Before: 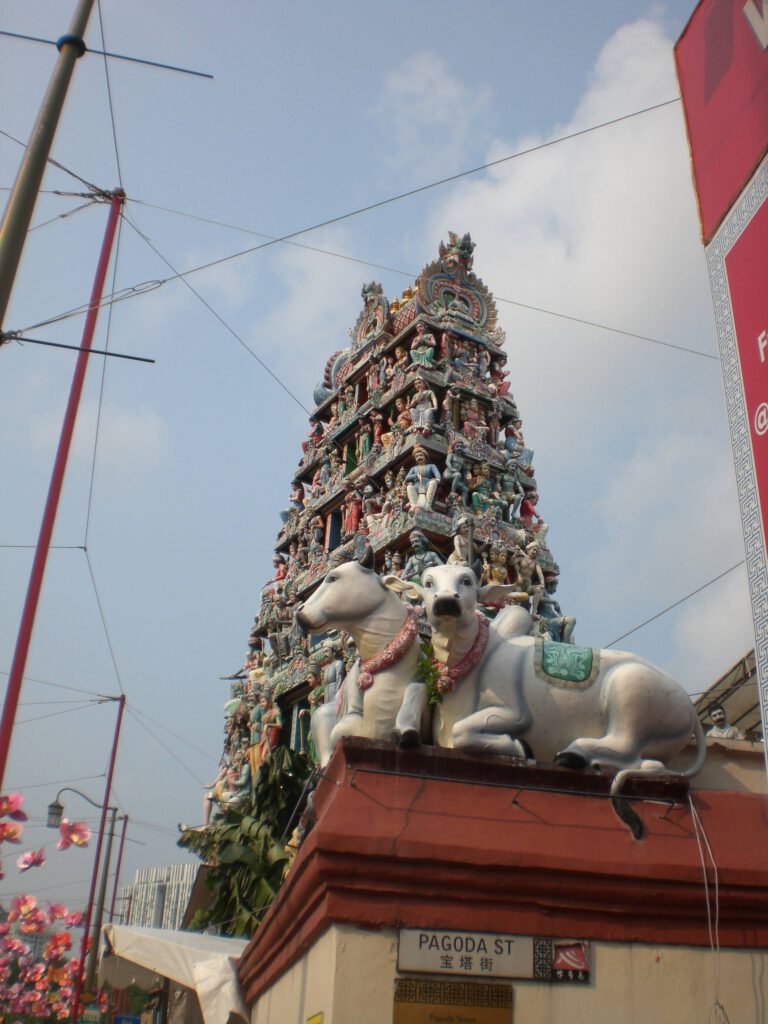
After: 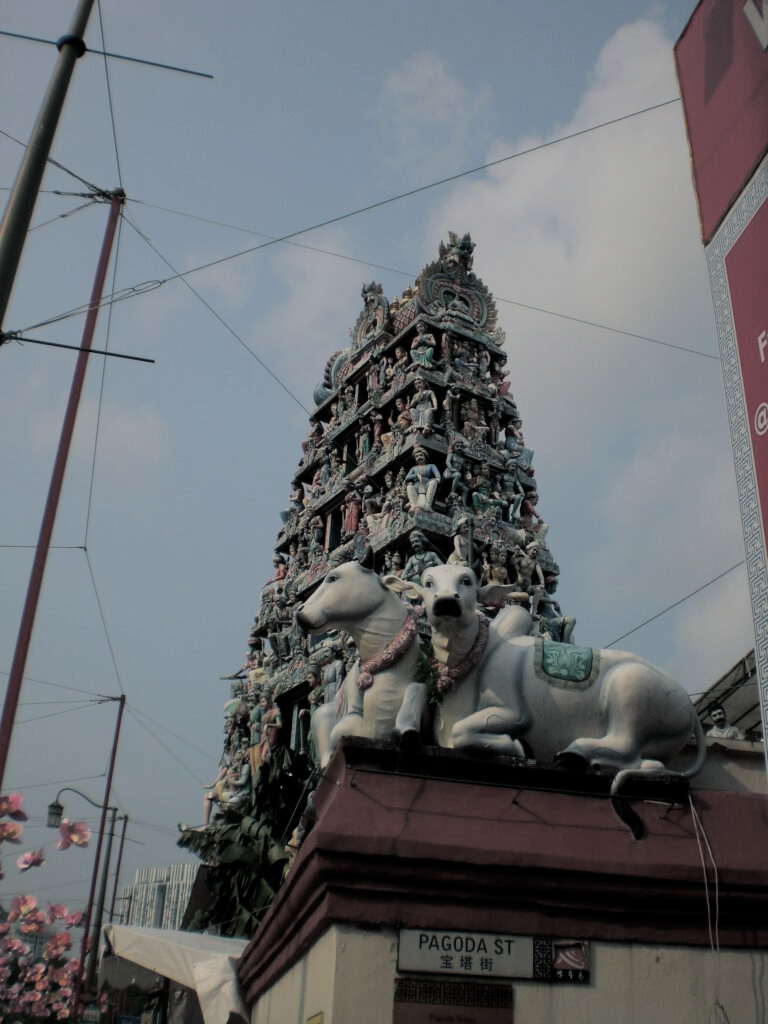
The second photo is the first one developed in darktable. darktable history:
split-toning: shadows › hue 201.6°, shadows › saturation 0.16, highlights › hue 50.4°, highlights › saturation 0.2, balance -49.9
filmic rgb: middle gray luminance 29%, black relative exposure -10.3 EV, white relative exposure 5.5 EV, threshold 6 EV, target black luminance 0%, hardness 3.95, latitude 2.04%, contrast 1.132, highlights saturation mix 5%, shadows ↔ highlights balance 15.11%, add noise in highlights 0, preserve chrominance no, color science v3 (2019), use custom middle-gray values true, iterations of high-quality reconstruction 0, contrast in highlights soft, enable highlight reconstruction true
